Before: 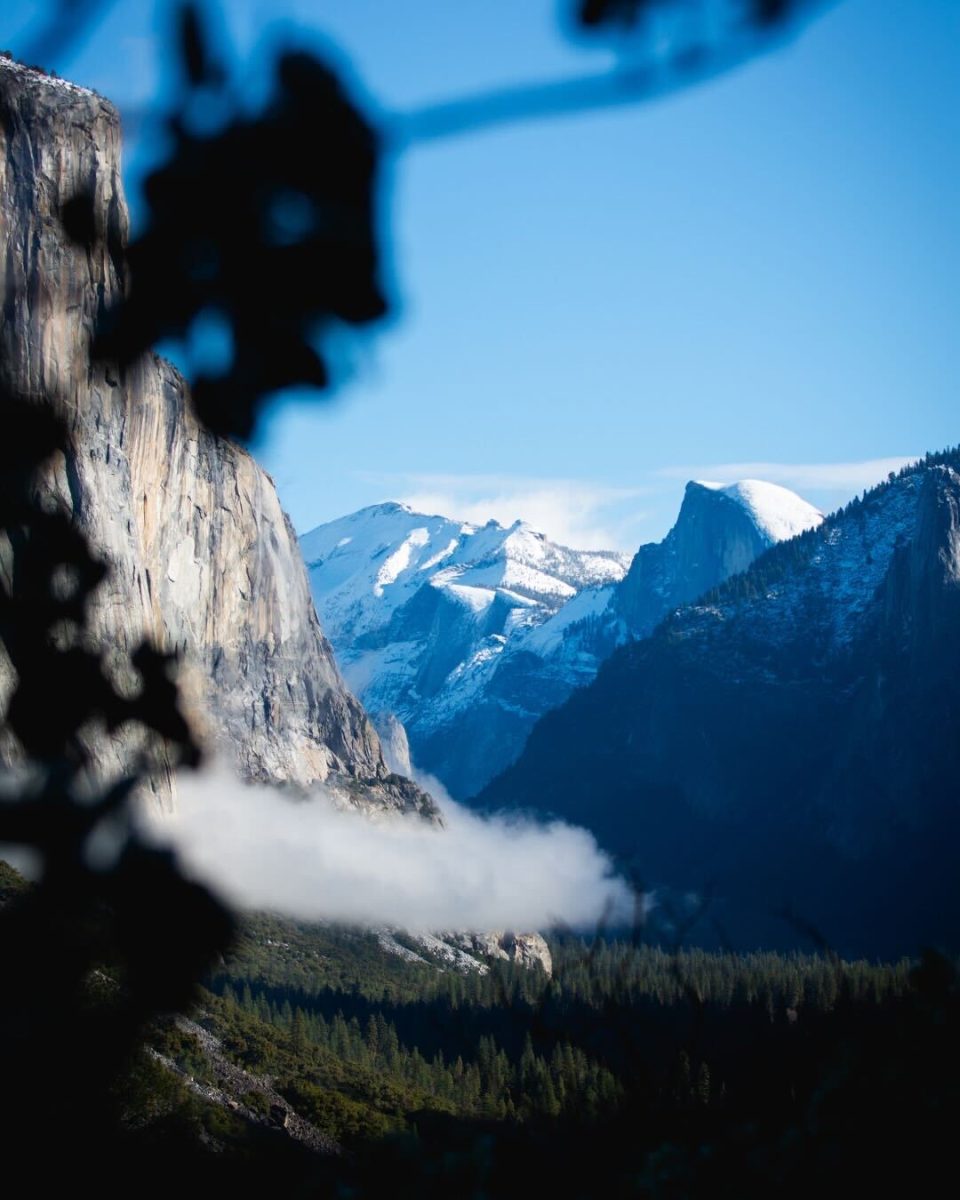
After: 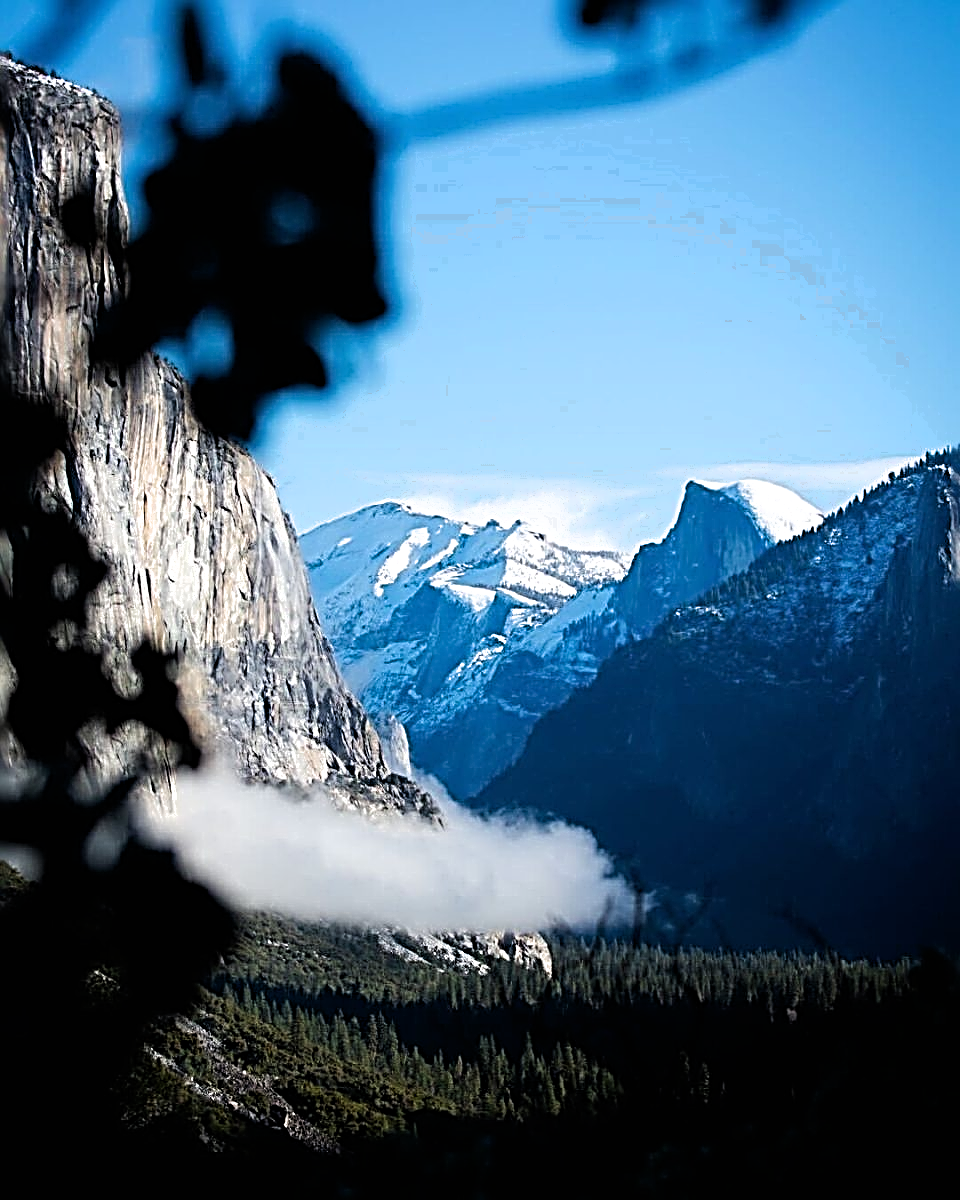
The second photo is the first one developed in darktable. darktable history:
sharpen: radius 3.206, amount 1.732
filmic rgb: middle gray luminance 18.23%, black relative exposure -11.48 EV, white relative exposure 2.53 EV, target black luminance 0%, hardness 8.46, latitude 98.94%, contrast 1.081, shadows ↔ highlights balance 0.374%
exposure: exposure 0.203 EV, compensate exposure bias true, compensate highlight preservation false
